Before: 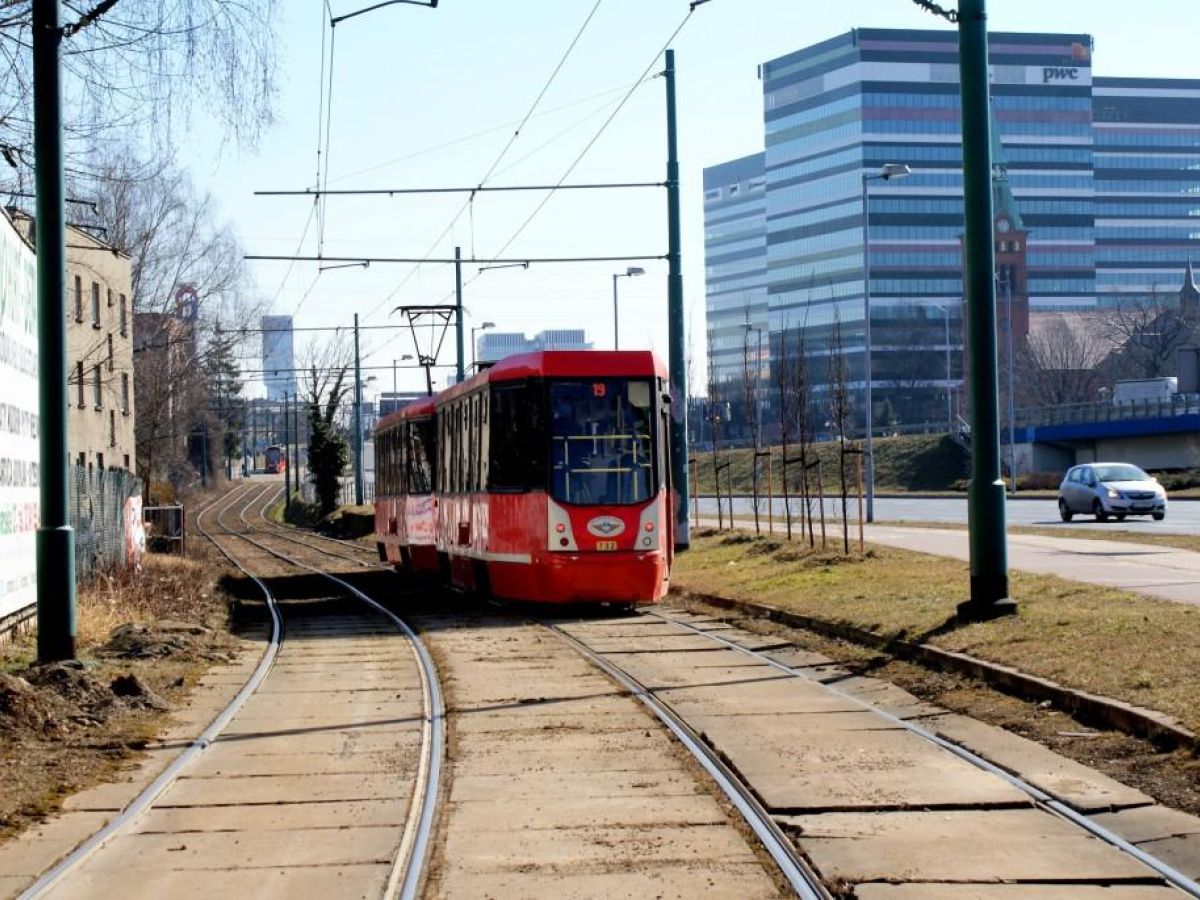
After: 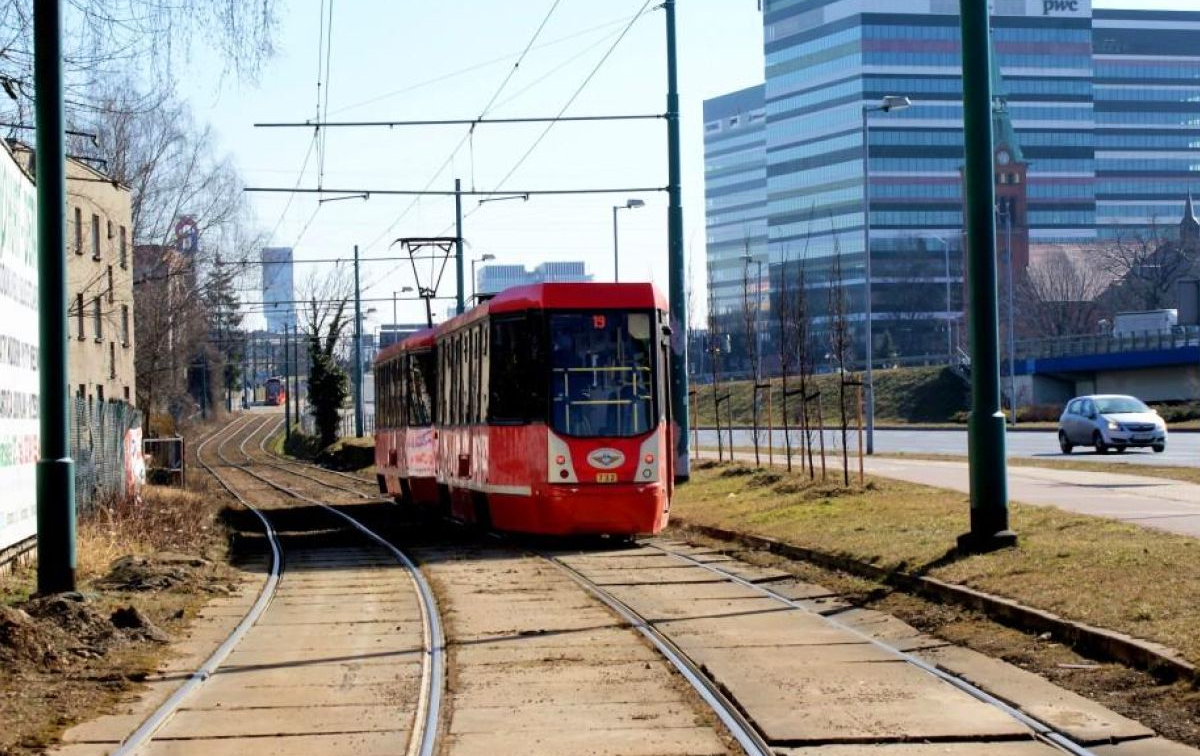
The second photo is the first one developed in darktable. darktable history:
velvia: strength 15%
crop: top 7.625%, bottom 8.027%
